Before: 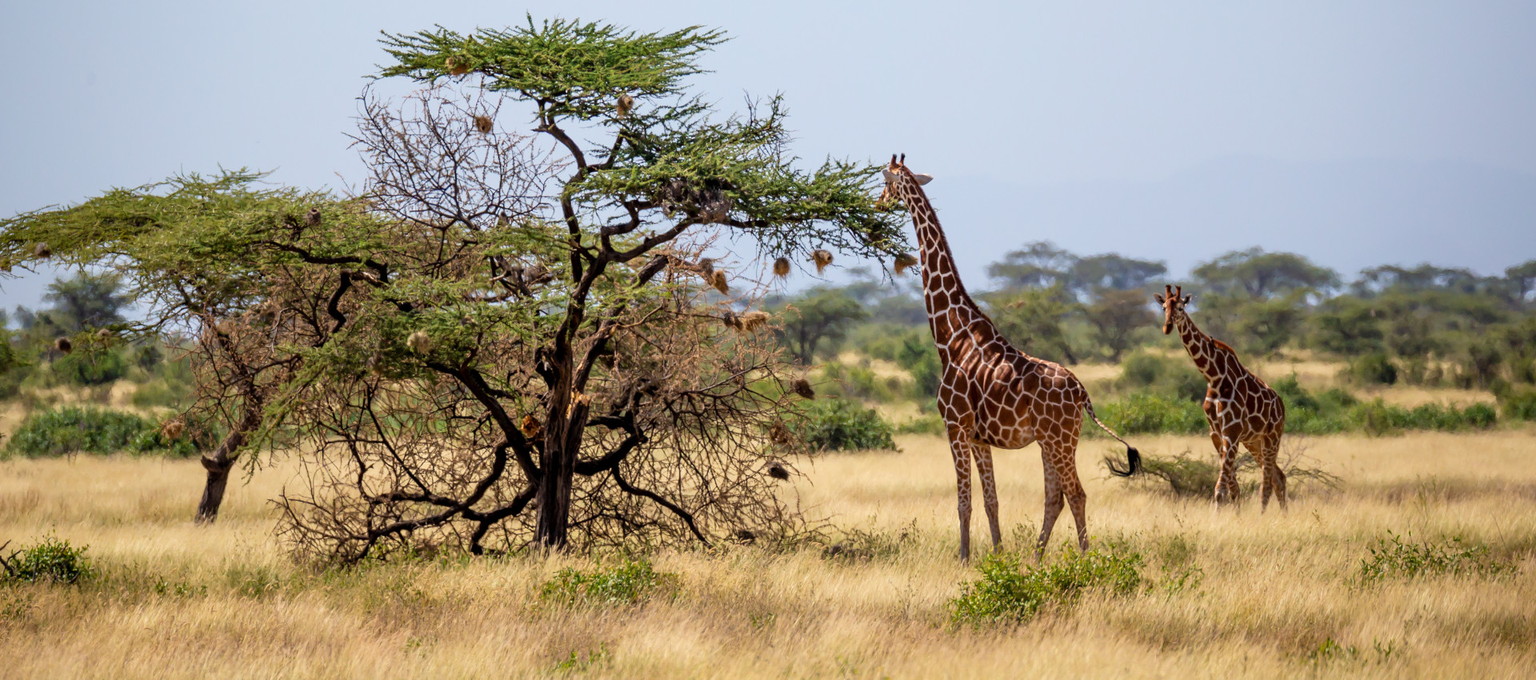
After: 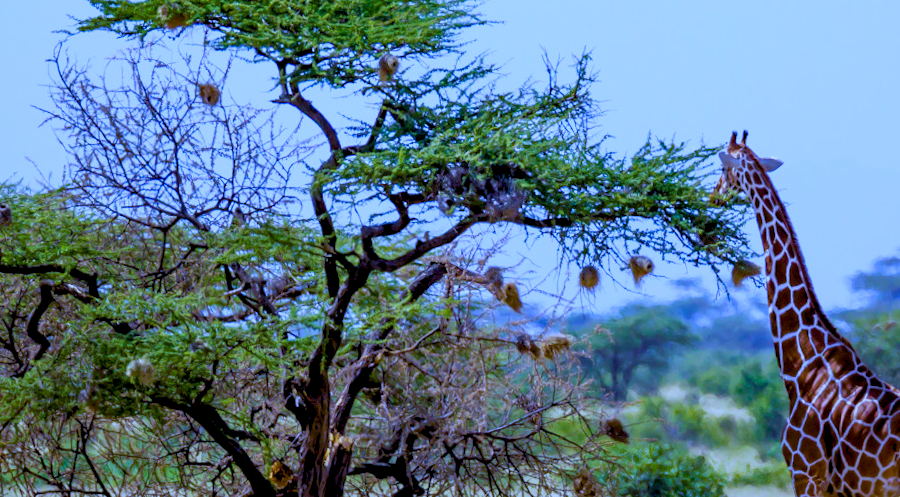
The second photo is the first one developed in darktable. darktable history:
rotate and perspective: rotation 0.074°, lens shift (vertical) 0.096, lens shift (horizontal) -0.041, crop left 0.043, crop right 0.952, crop top 0.024, crop bottom 0.979
white balance: red 0.766, blue 1.537
velvia: on, module defaults
crop: left 17.835%, top 7.675%, right 32.881%, bottom 32.213%
color balance rgb: global offset › luminance -0.5%, perceptual saturation grading › highlights -17.77%, perceptual saturation grading › mid-tones 33.1%, perceptual saturation grading › shadows 50.52%, perceptual brilliance grading › highlights 10.8%, perceptual brilliance grading › shadows -10.8%, global vibrance 24.22%, contrast -25%
